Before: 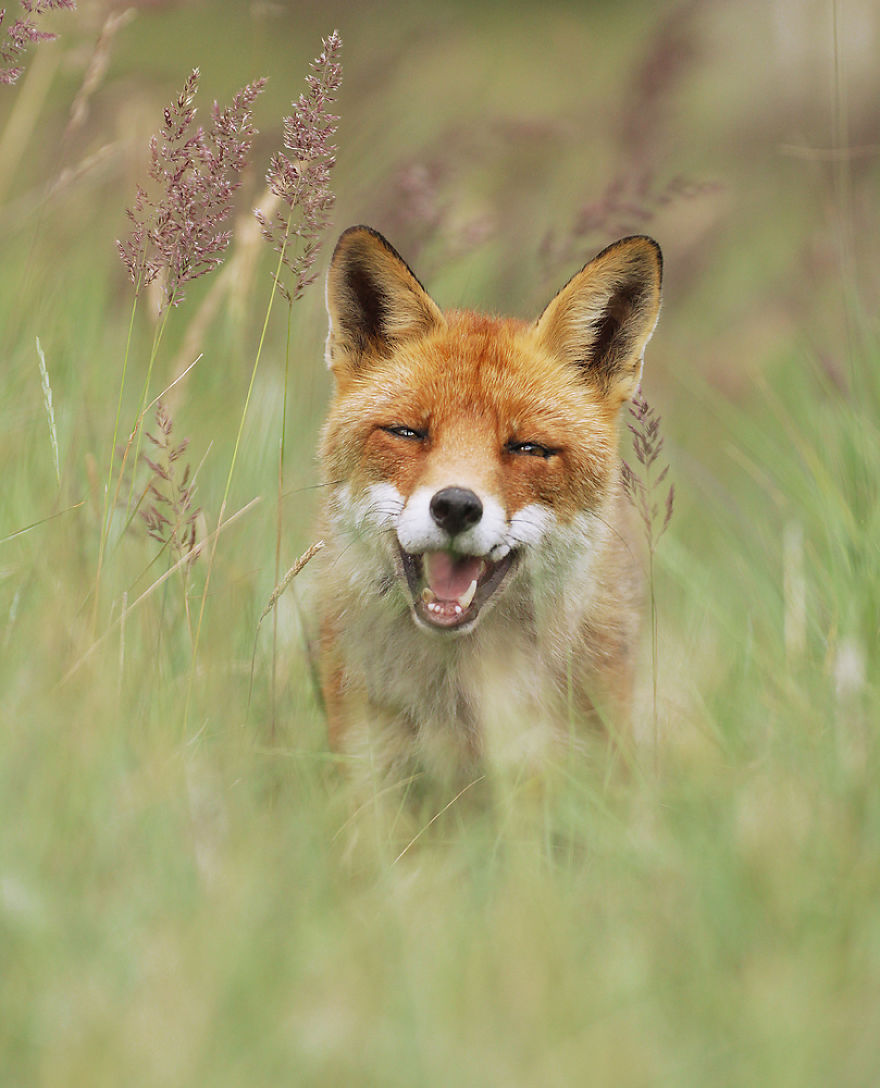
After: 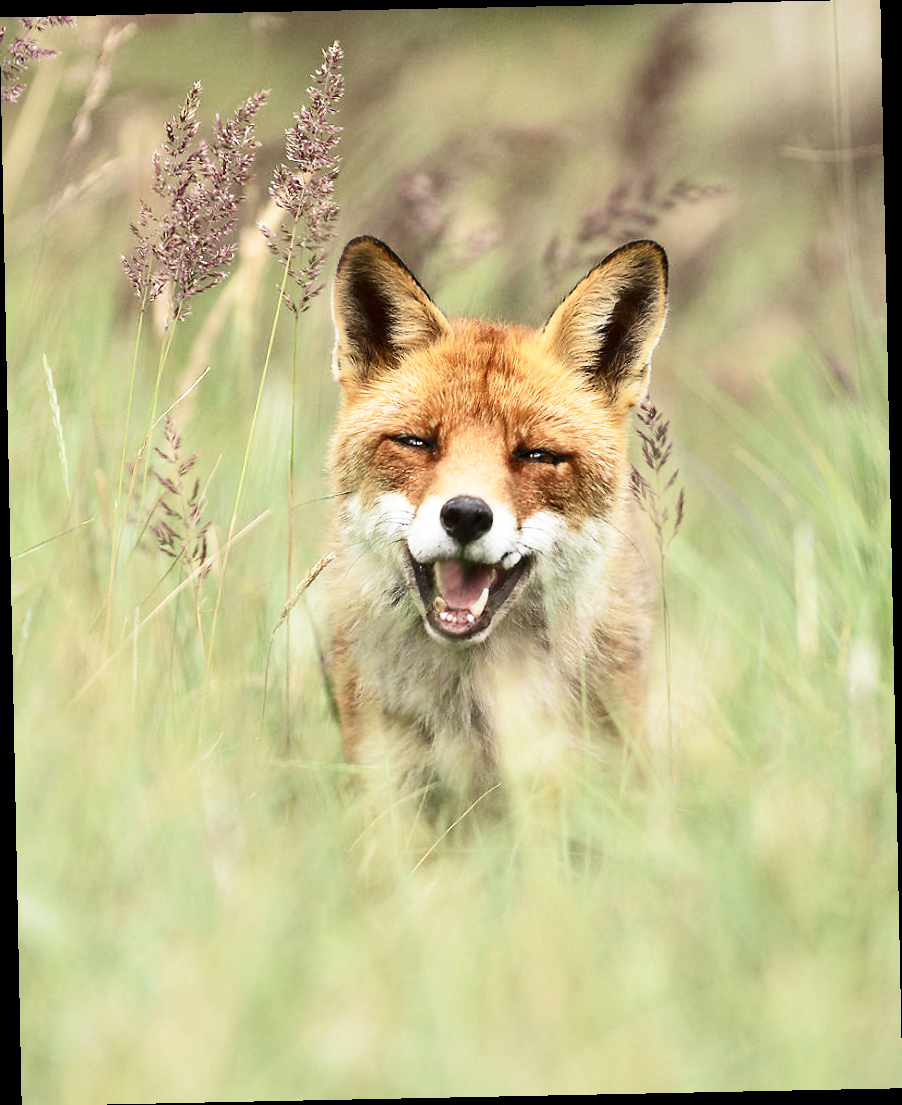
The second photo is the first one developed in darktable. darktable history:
rotate and perspective: rotation -1.17°, automatic cropping off
contrast brightness saturation: contrast 0.39, brightness 0.1
split-toning: shadows › saturation 0.61, highlights › saturation 0.58, balance -28.74, compress 87.36%
local contrast: mode bilateral grid, contrast 20, coarseness 50, detail 120%, midtone range 0.2
rgb levels: preserve colors max RGB
